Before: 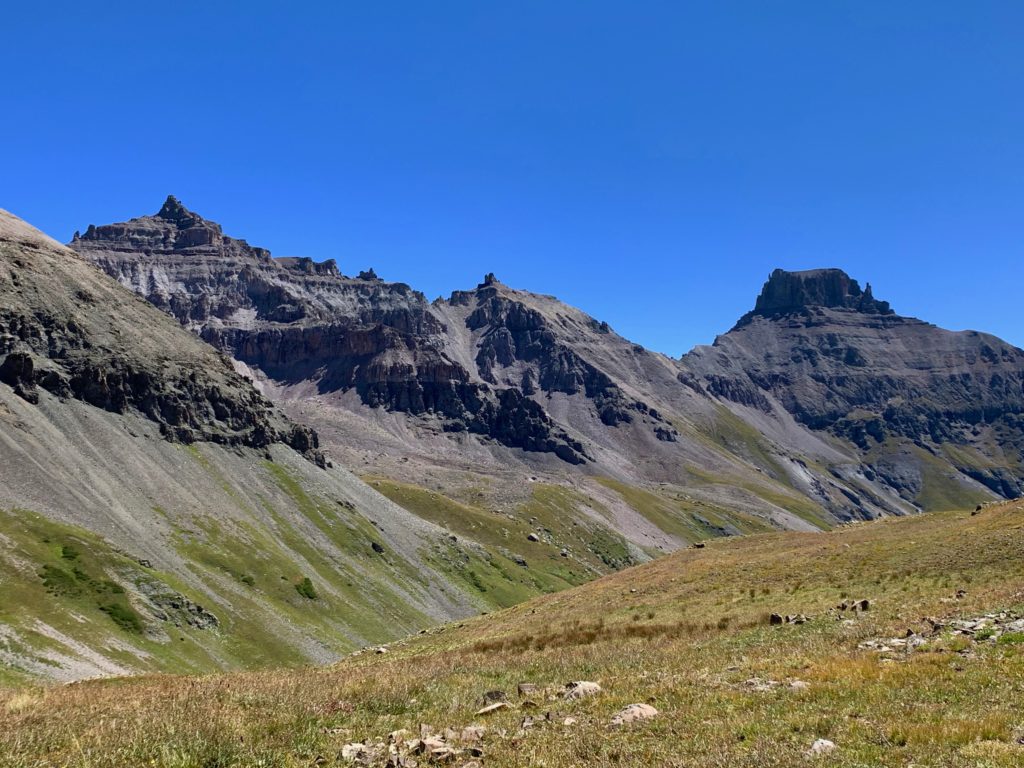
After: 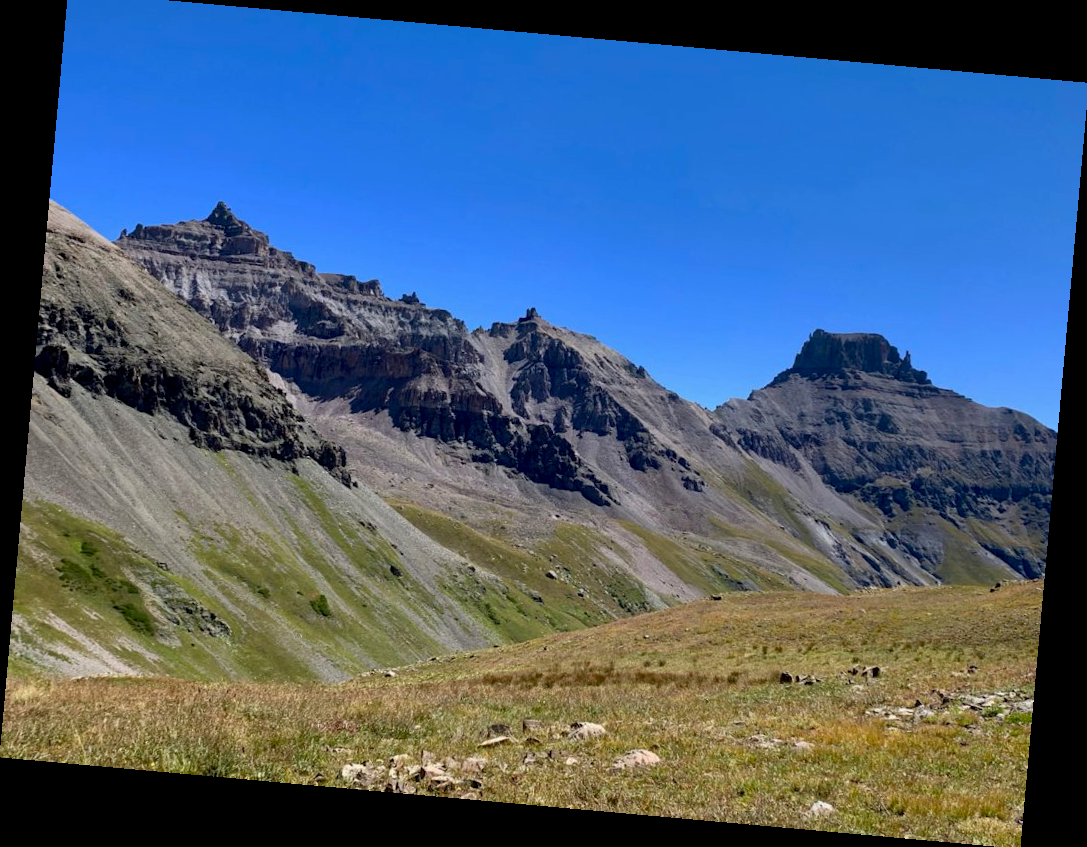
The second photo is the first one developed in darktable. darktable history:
crop: top 1.049%, right 0.001%
rotate and perspective: rotation 5.12°, automatic cropping off
